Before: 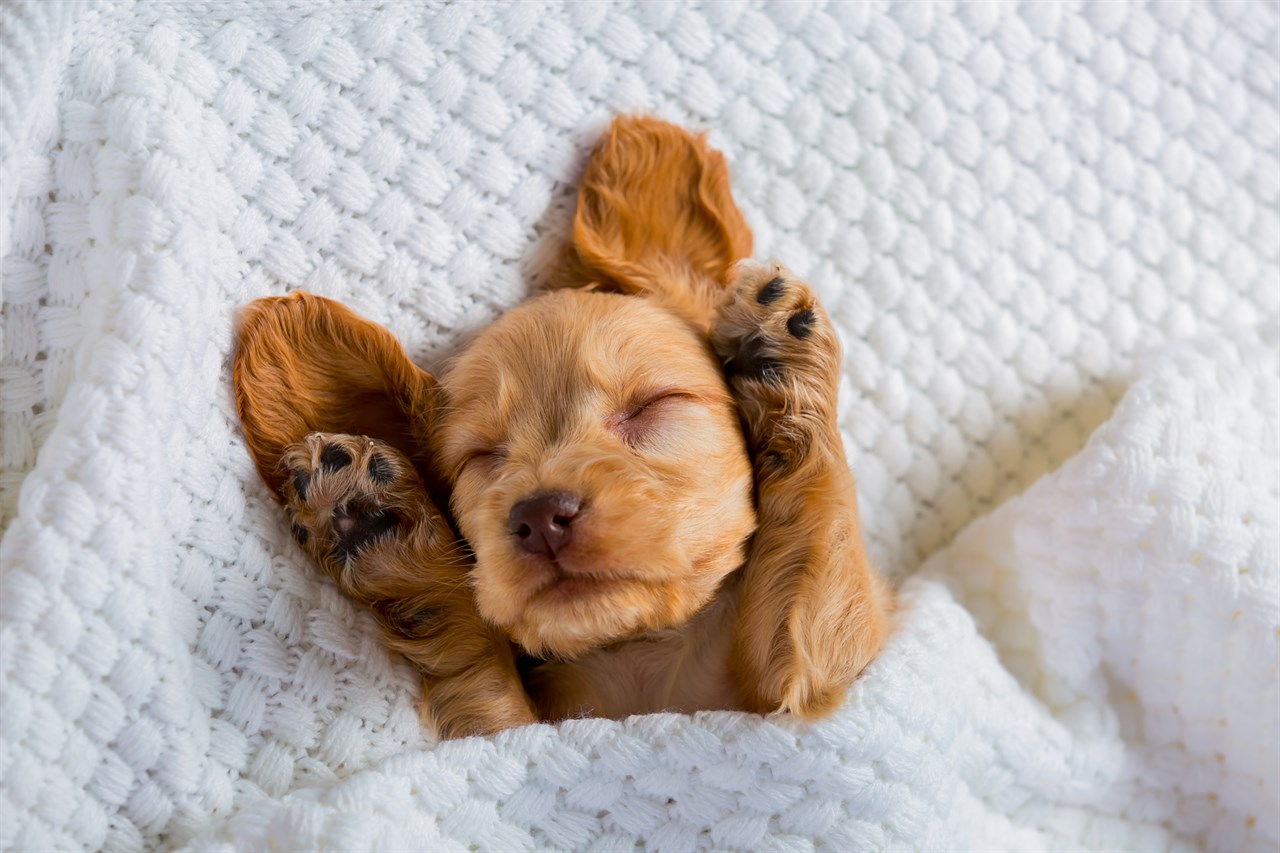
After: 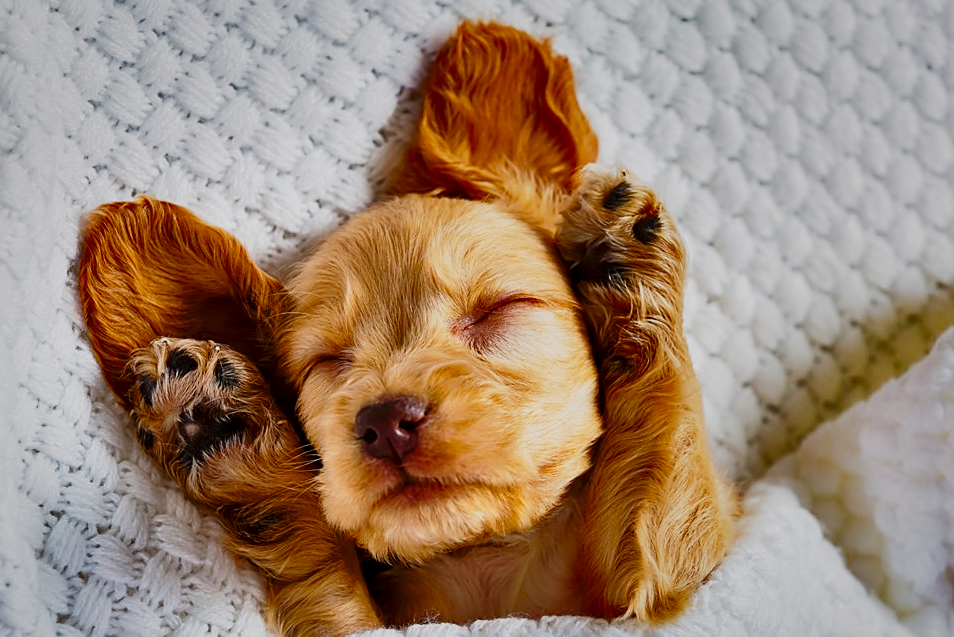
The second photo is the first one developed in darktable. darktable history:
base curve: curves: ch0 [(0, 0) (0.028, 0.03) (0.121, 0.232) (0.46, 0.748) (0.859, 0.968) (1, 1)], preserve colors none
local contrast: mode bilateral grid, contrast 20, coarseness 50, detail 119%, midtone range 0.2
sharpen: on, module defaults
shadows and highlights: shadows 82.04, white point adjustment -9.08, highlights -61.33, highlights color adjustment 89.15%, soften with gaussian
crop and rotate: left 12.061%, top 11.327%, right 13.346%, bottom 13.89%
